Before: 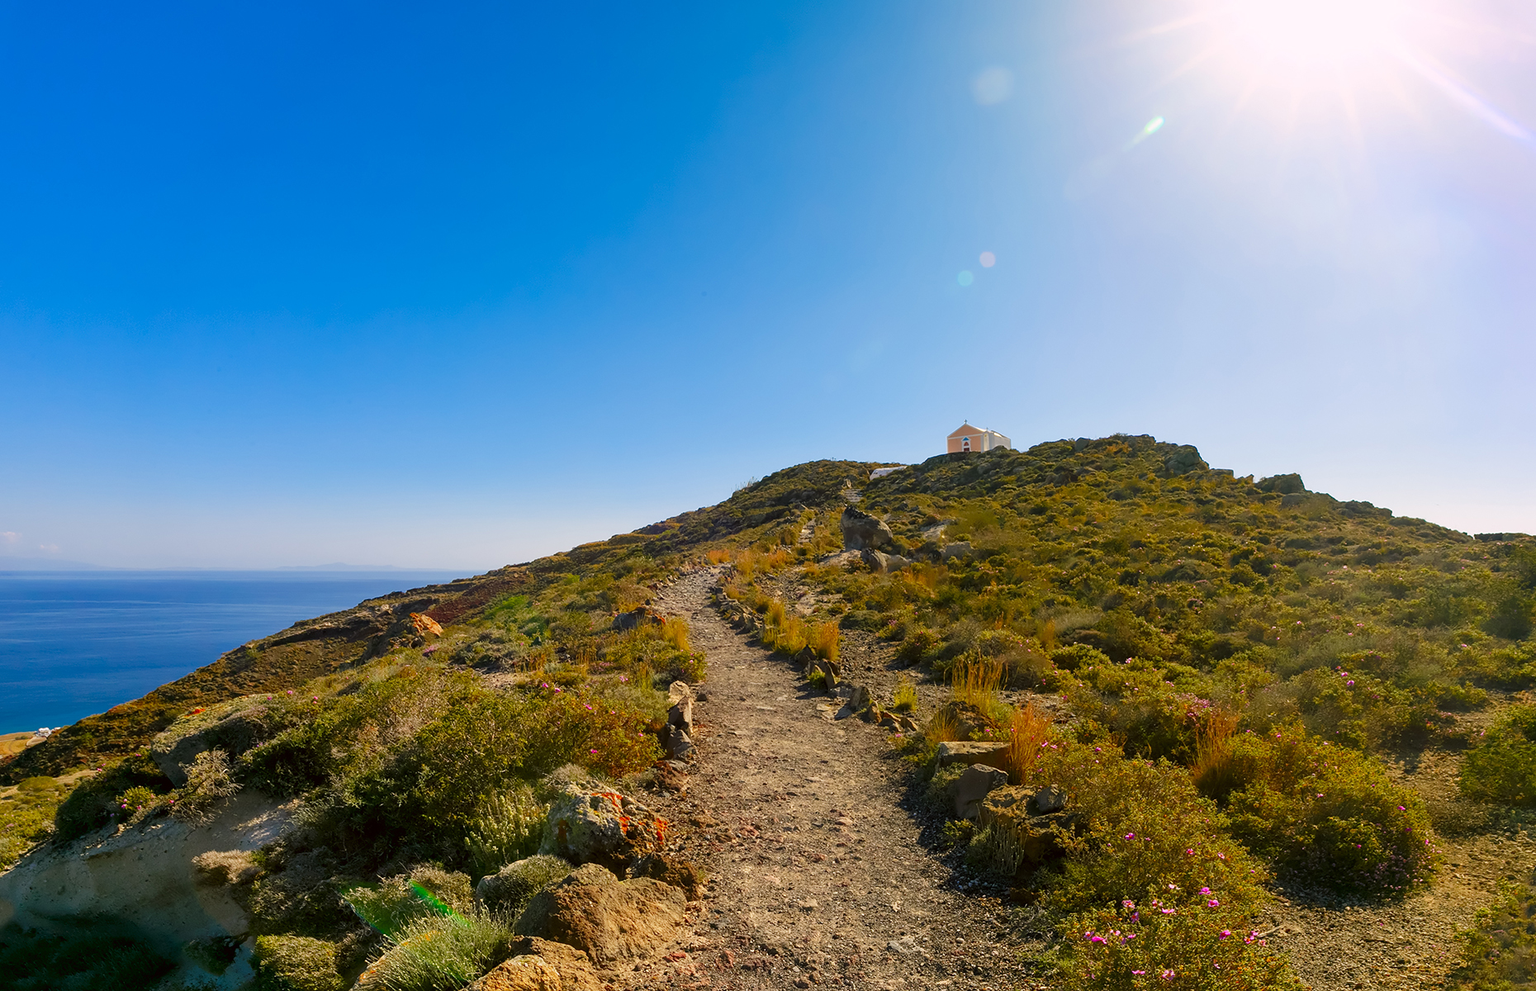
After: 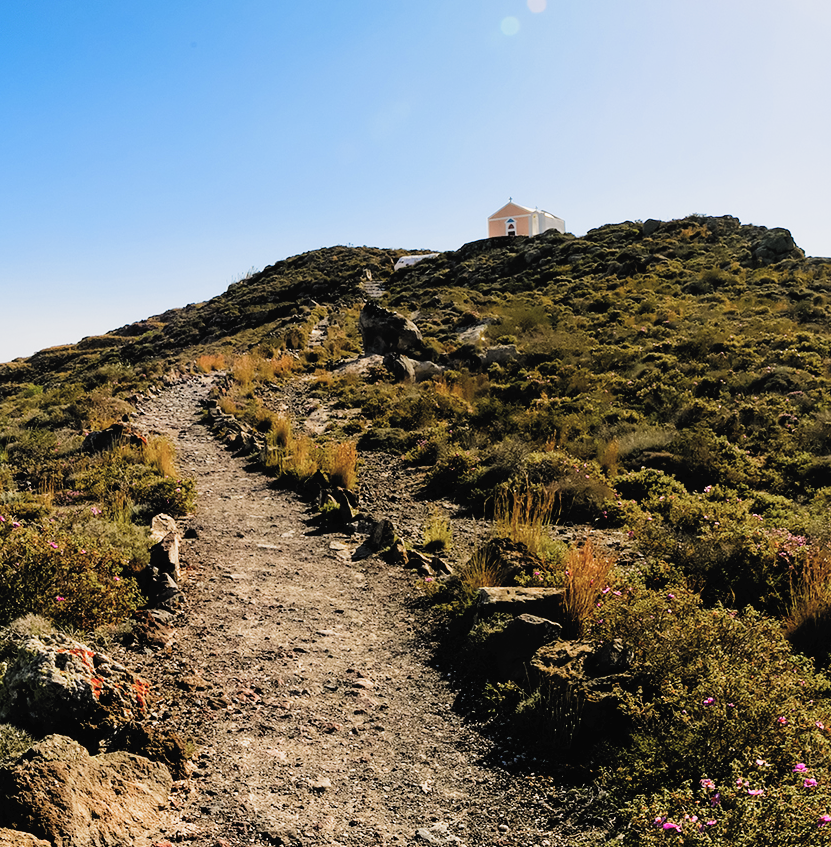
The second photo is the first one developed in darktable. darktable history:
tone curve: curves: ch0 [(0, 0) (0.003, 0.025) (0.011, 0.025) (0.025, 0.029) (0.044, 0.035) (0.069, 0.053) (0.1, 0.083) (0.136, 0.118) (0.177, 0.163) (0.224, 0.22) (0.277, 0.295) (0.335, 0.371) (0.399, 0.444) (0.468, 0.524) (0.543, 0.618) (0.623, 0.702) (0.709, 0.79) (0.801, 0.89) (0.898, 0.973) (1, 1)], color space Lab, independent channels, preserve colors none
crop: left 35.471%, top 25.993%, right 19.828%, bottom 3.421%
filmic rgb: black relative exposure -5.08 EV, white relative exposure 3.99 EV, threshold 2.99 EV, hardness 2.91, contrast 1.299, highlights saturation mix -29.86%, add noise in highlights 0.002, preserve chrominance luminance Y, color science v3 (2019), use custom middle-gray values true, contrast in highlights soft, enable highlight reconstruction true
